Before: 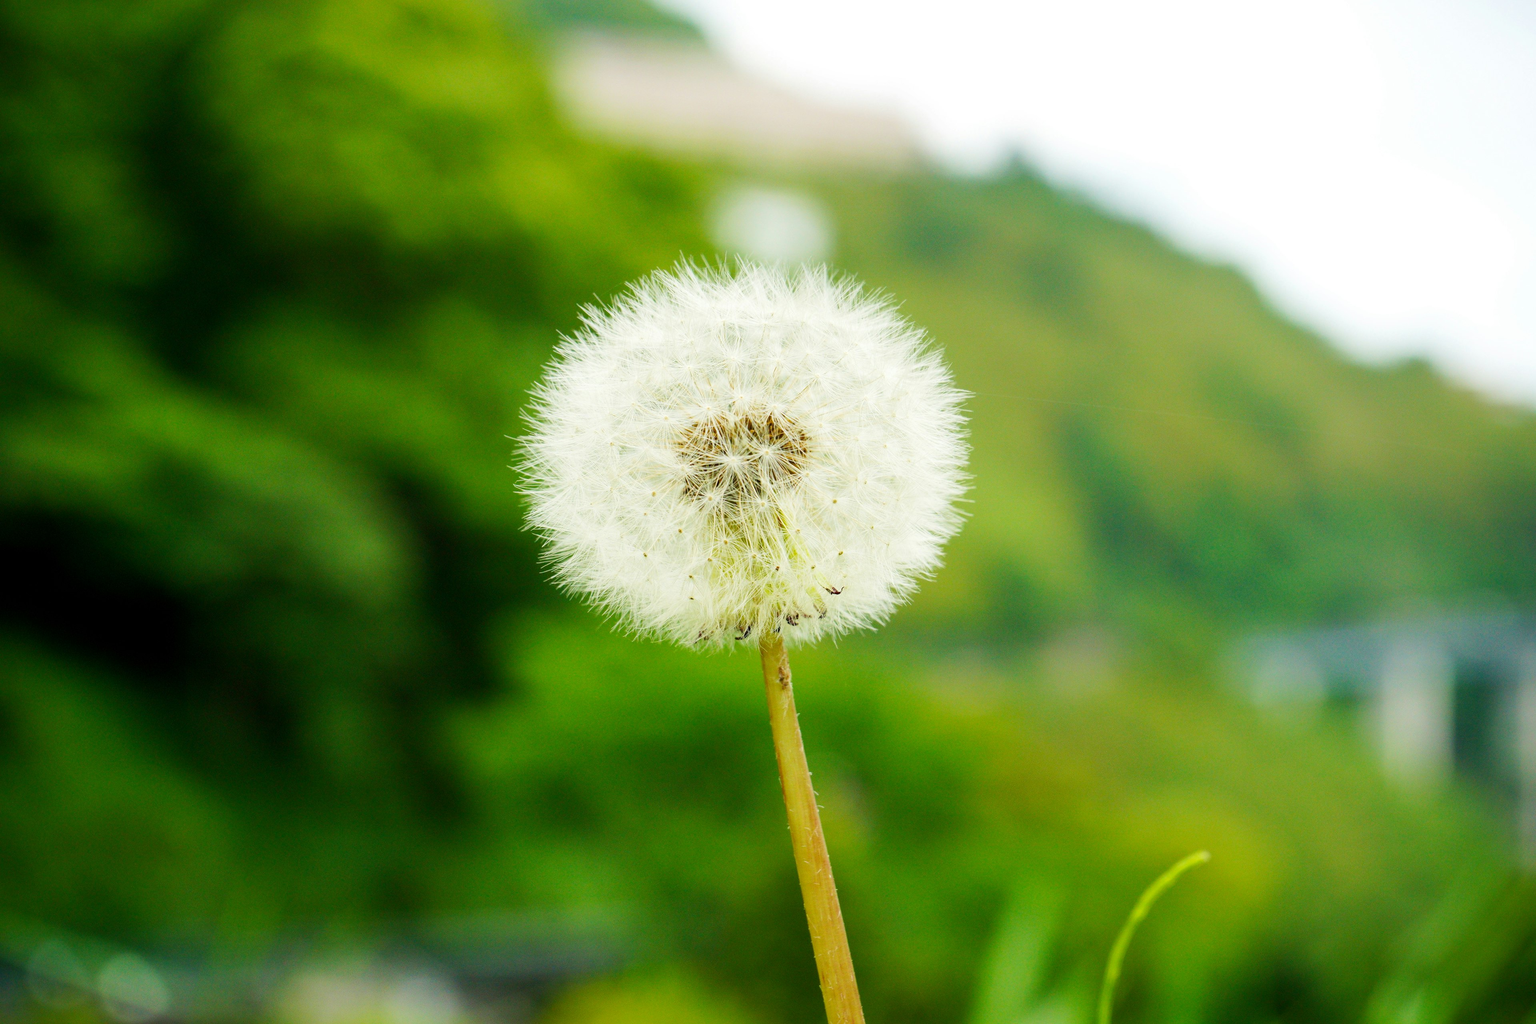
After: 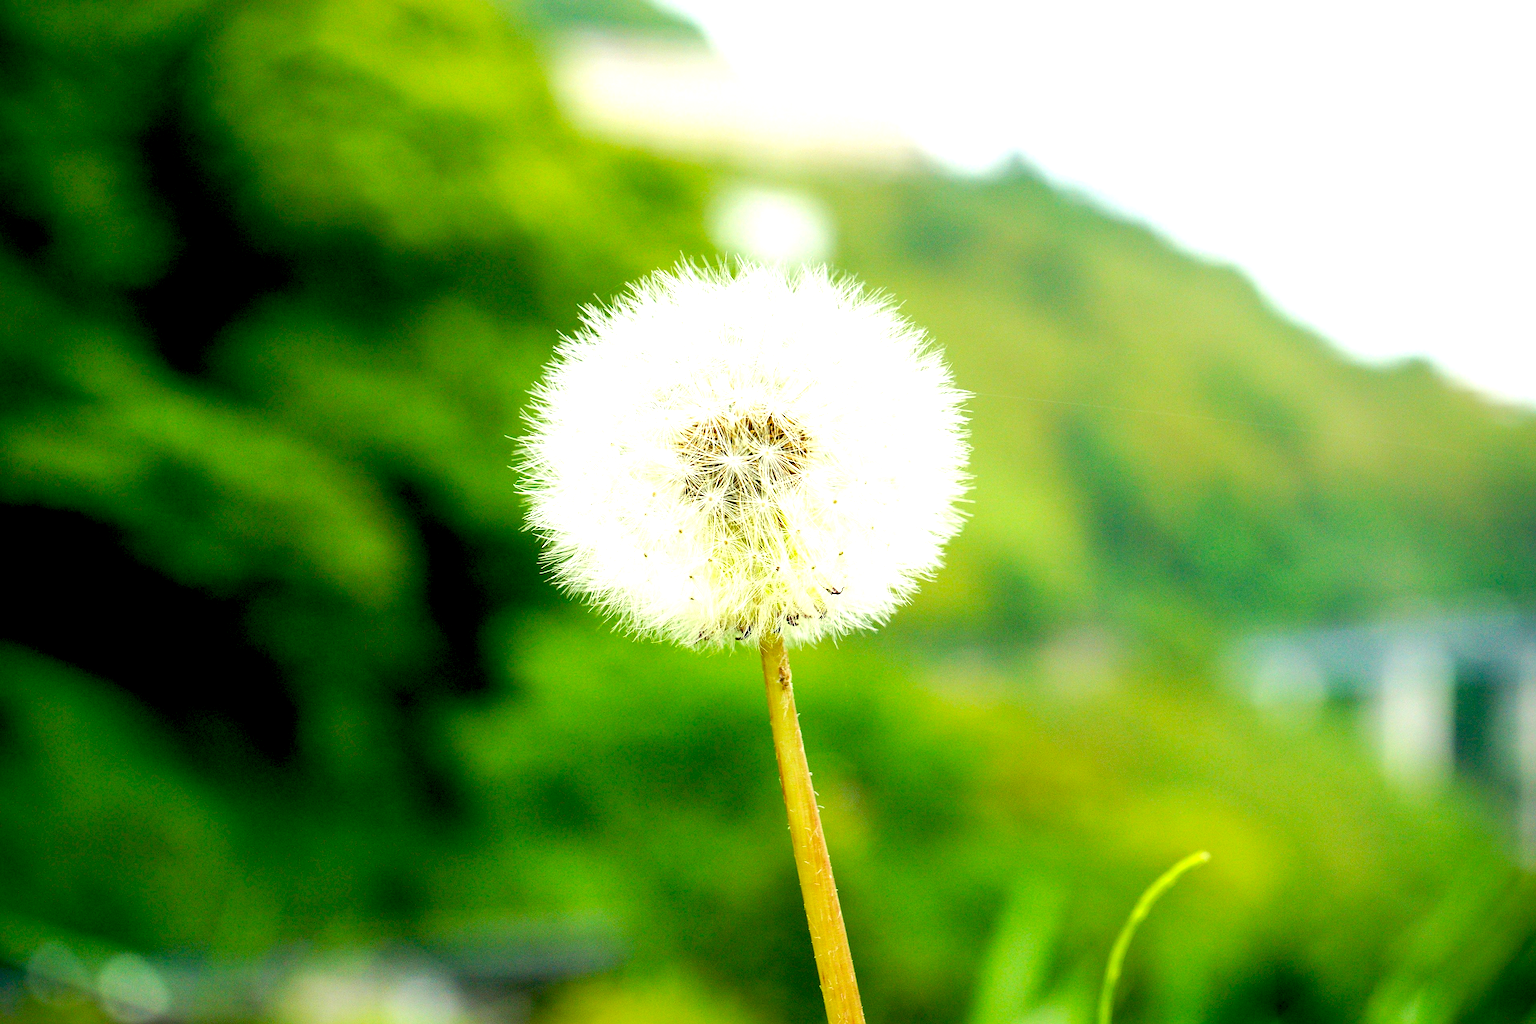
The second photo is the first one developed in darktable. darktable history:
exposure: black level correction 0.012, exposure 0.7 EV, compensate exposure bias true, compensate highlight preservation false
sharpen: on, module defaults
